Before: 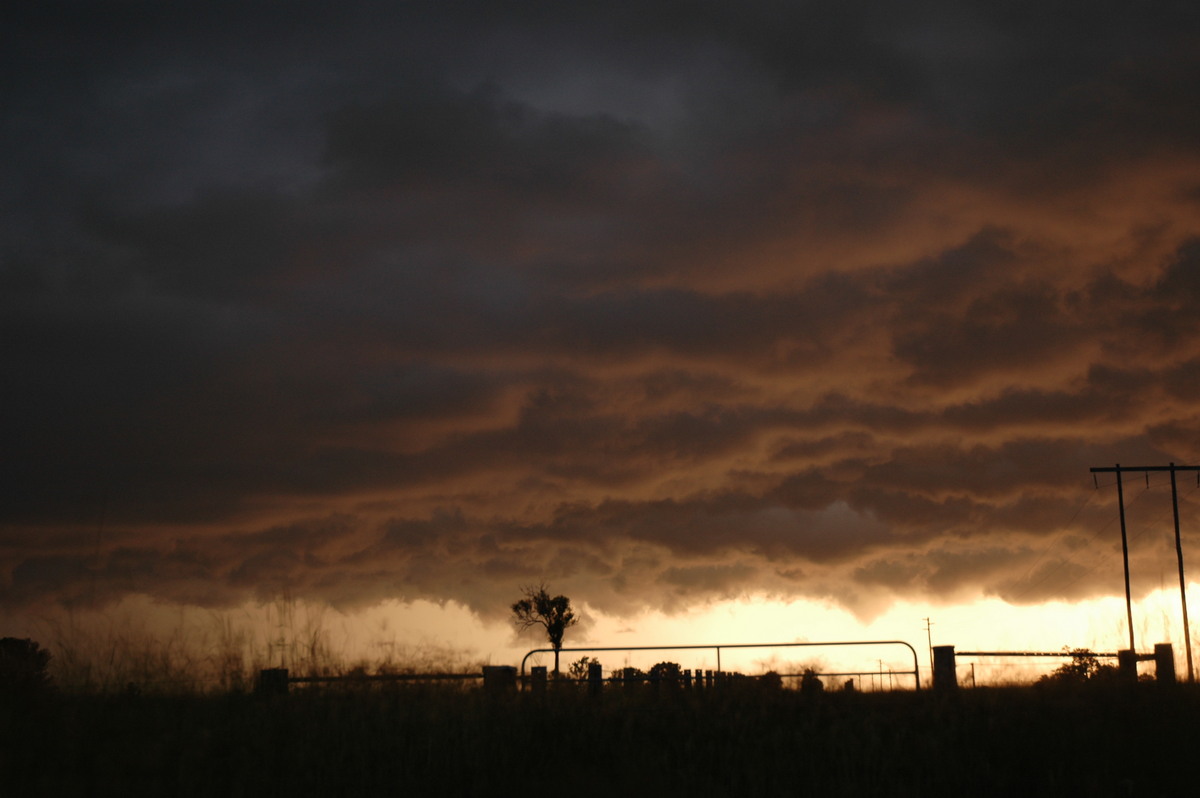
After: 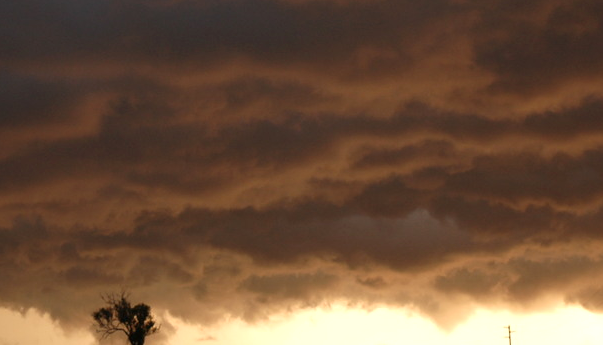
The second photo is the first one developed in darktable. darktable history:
exposure: exposure 0.202 EV, compensate highlight preservation false
crop: left 34.939%, top 36.642%, right 14.782%, bottom 20.097%
base curve: curves: ch0 [(0, 0) (0.989, 0.992)], preserve colors none
